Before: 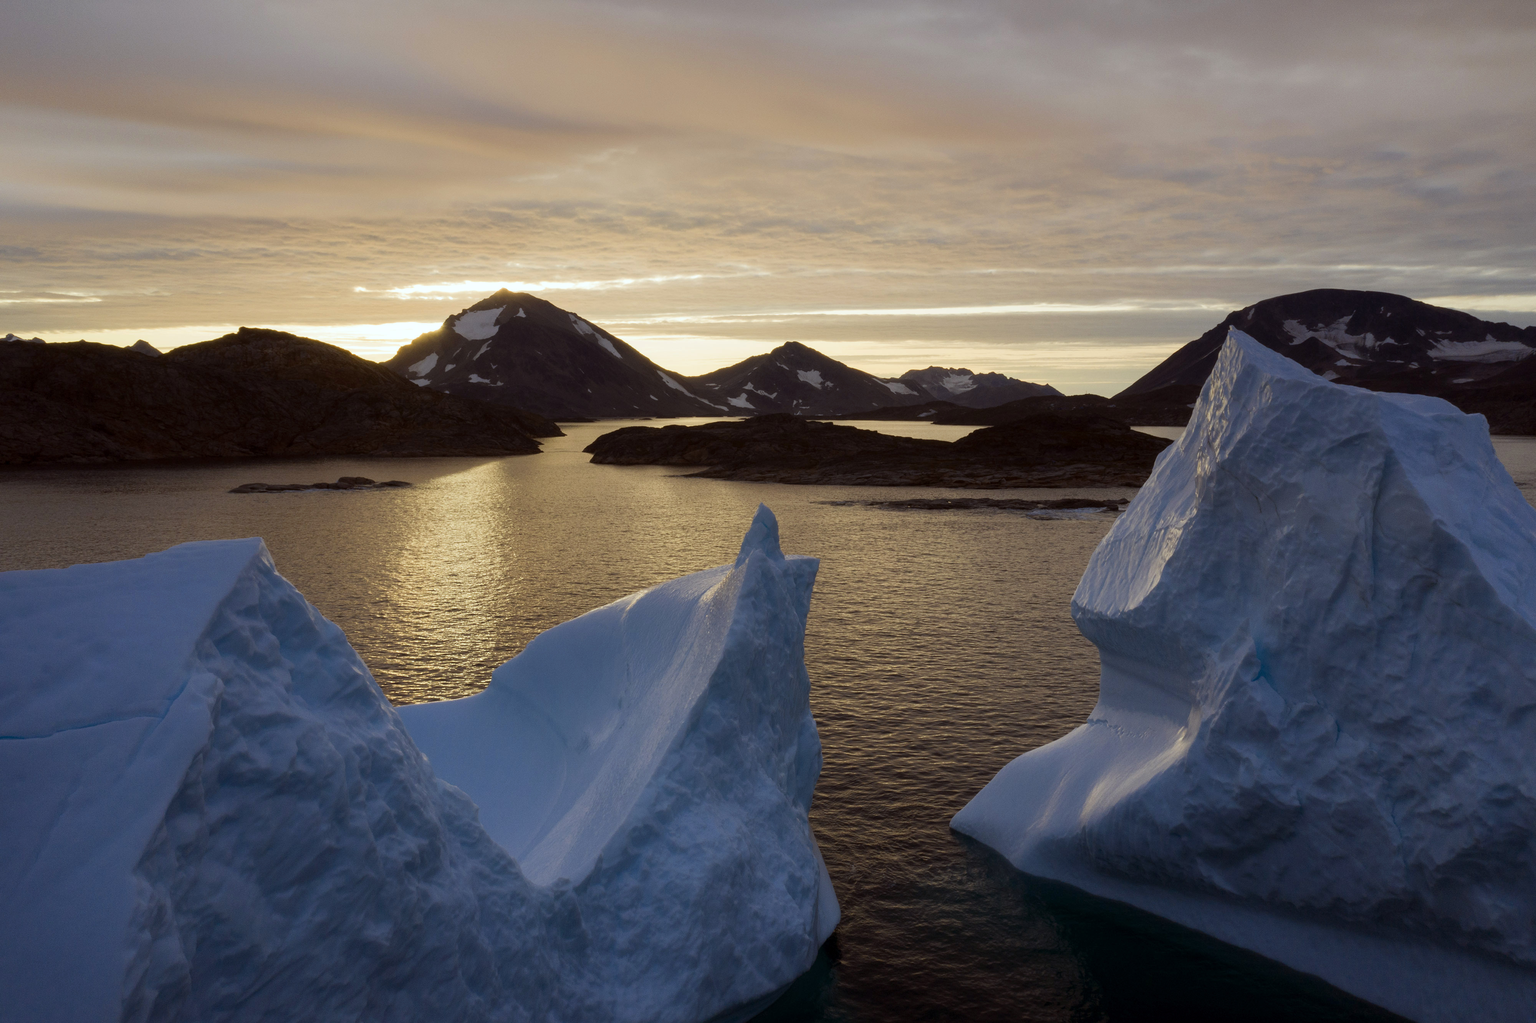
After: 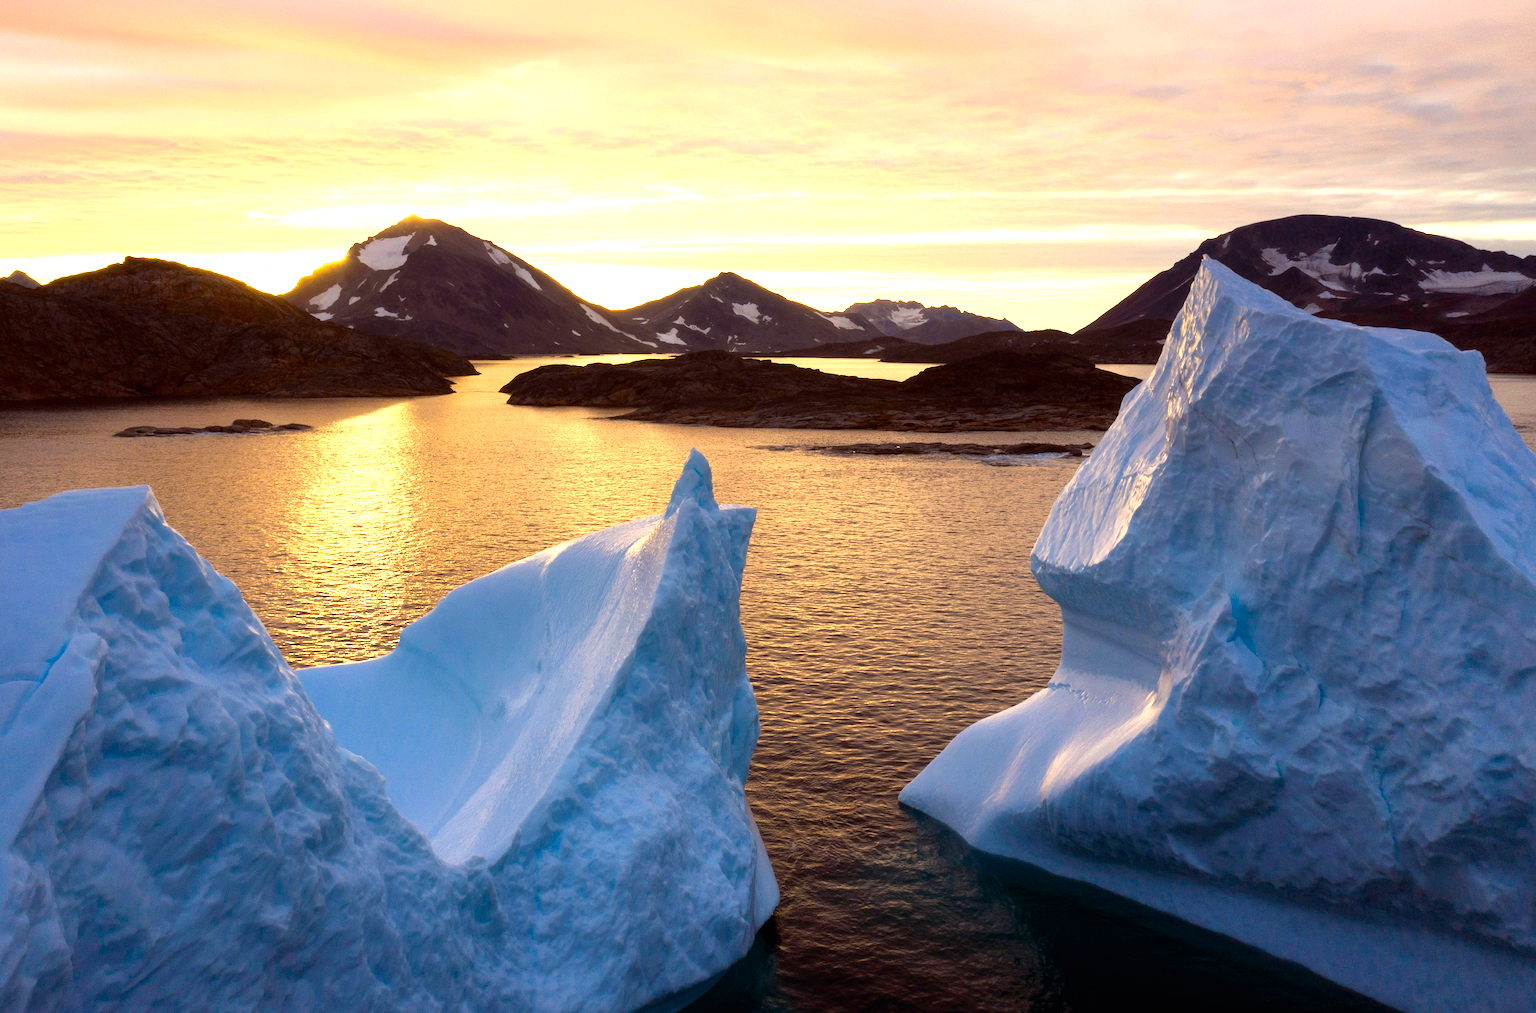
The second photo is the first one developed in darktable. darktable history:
exposure: black level correction 0, exposure 1.45 EV, compensate highlight preservation false
crop and rotate: left 8.143%, top 9.021%
color balance rgb: highlights gain › chroma 2.993%, highlights gain › hue 60.09°, perceptual saturation grading › global saturation 17.275%
